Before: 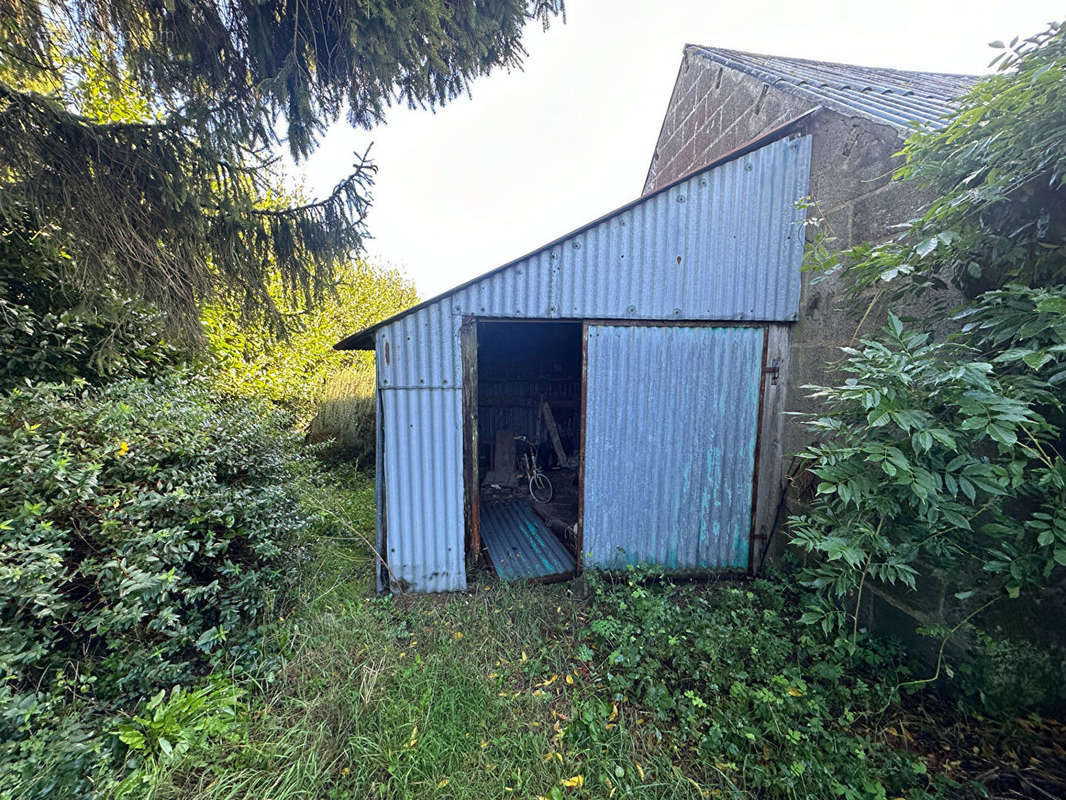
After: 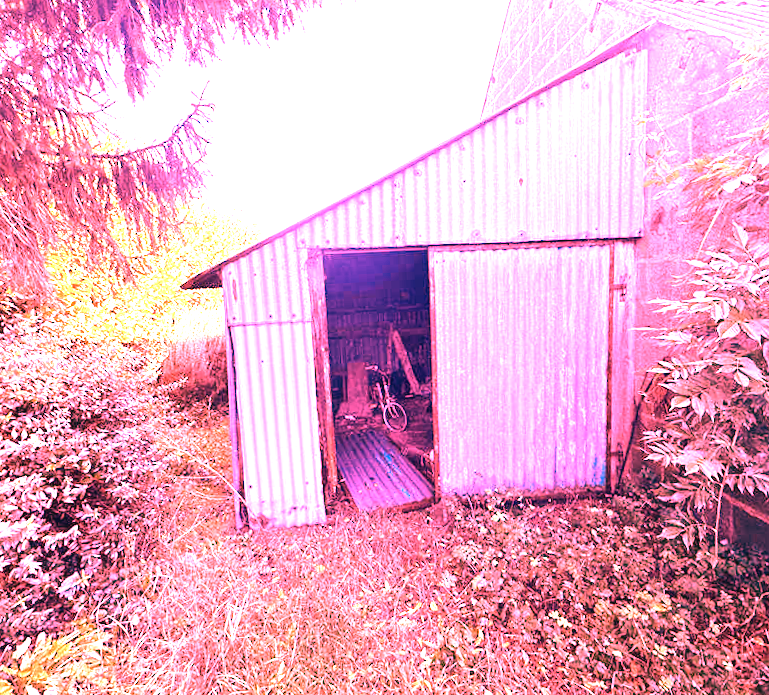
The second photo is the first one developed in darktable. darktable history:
rotate and perspective: rotation -3°, crop left 0.031, crop right 0.968, crop top 0.07, crop bottom 0.93
exposure: black level correction -0.002, exposure 0.708 EV, compensate exposure bias true, compensate highlight preservation false
white balance: red 4.26, blue 1.802
color zones: curves: ch1 [(0.077, 0.436) (0.25, 0.5) (0.75, 0.5)]
crop and rotate: left 13.15%, top 5.251%, right 12.609%
